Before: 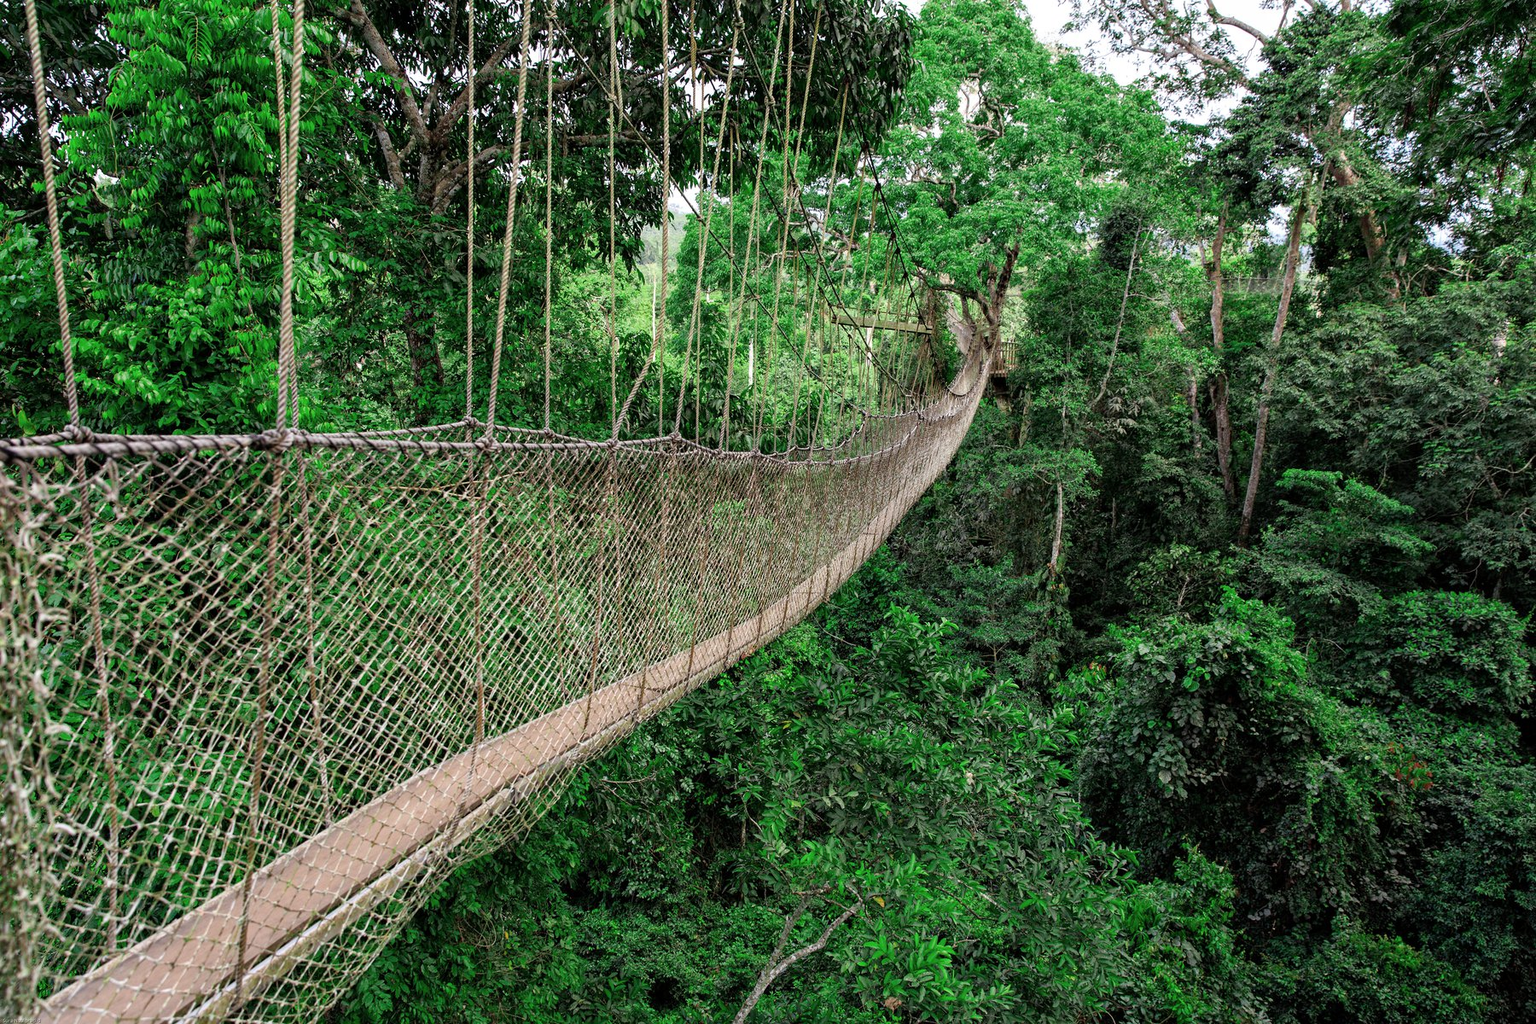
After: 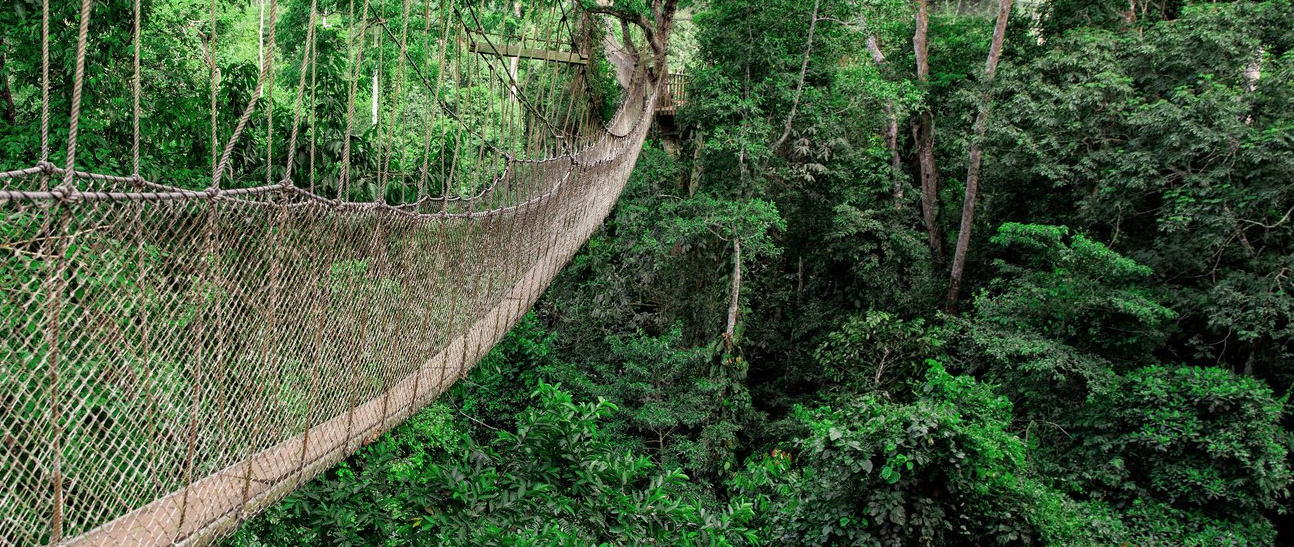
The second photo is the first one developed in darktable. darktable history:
color balance rgb: perceptual saturation grading › global saturation 0.181%, saturation formula JzAzBz (2021)
crop and rotate: left 28.06%, top 27.268%, bottom 27.095%
